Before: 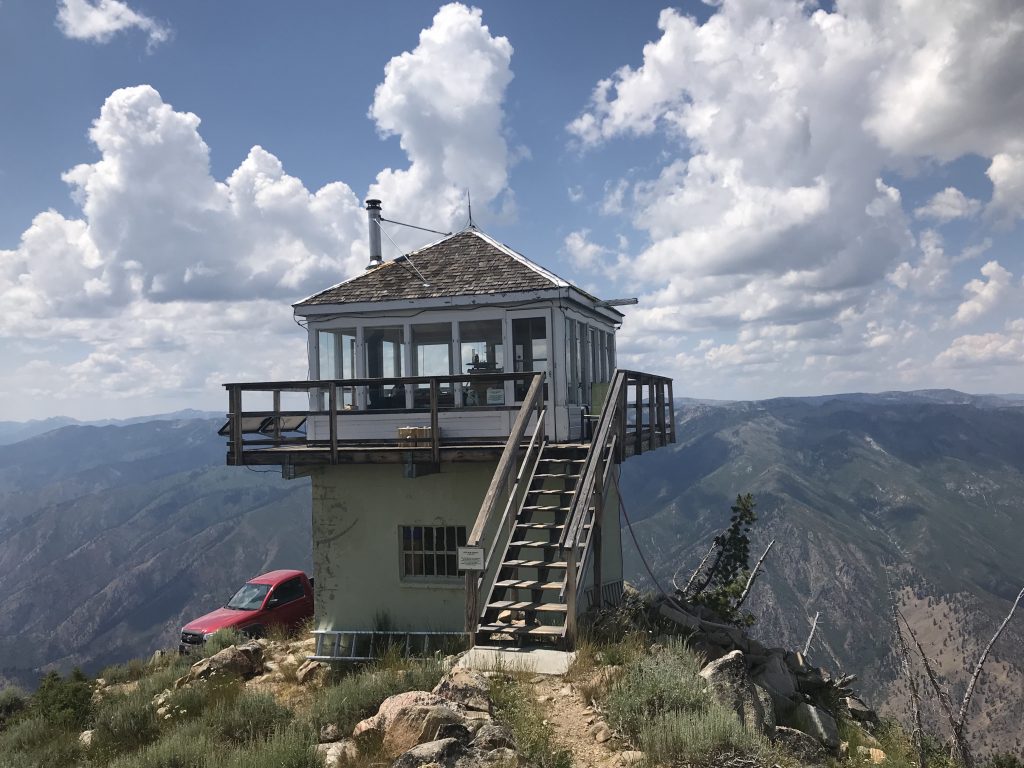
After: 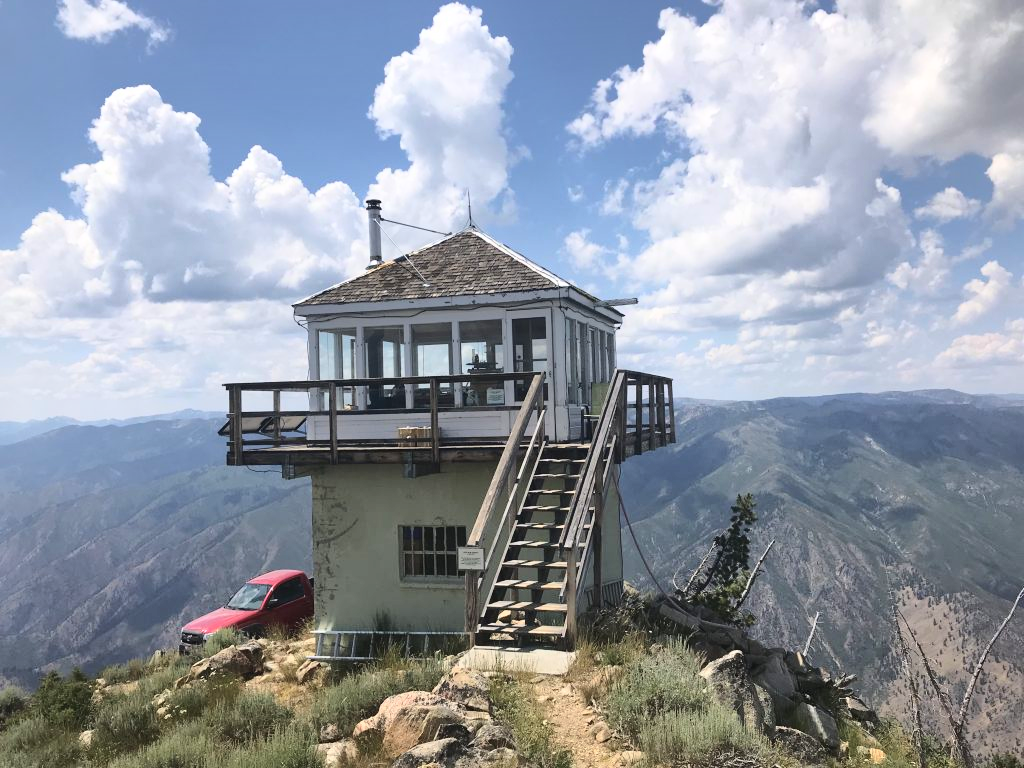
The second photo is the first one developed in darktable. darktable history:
base curve: curves: ch0 [(0, 0) (0.028, 0.03) (0.121, 0.232) (0.46, 0.748) (0.859, 0.968) (1, 1)]
shadows and highlights: on, module defaults
